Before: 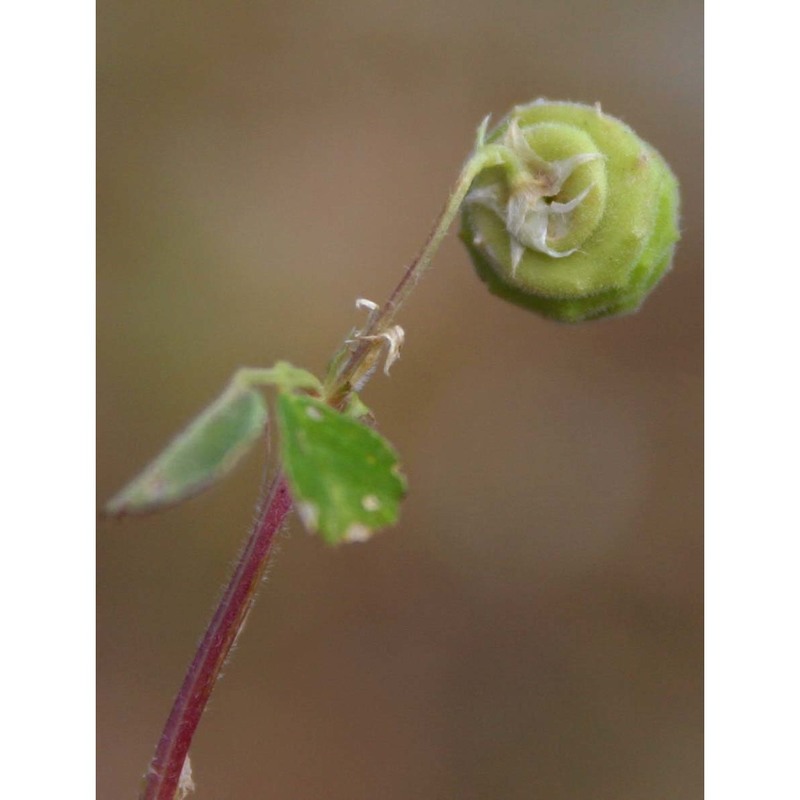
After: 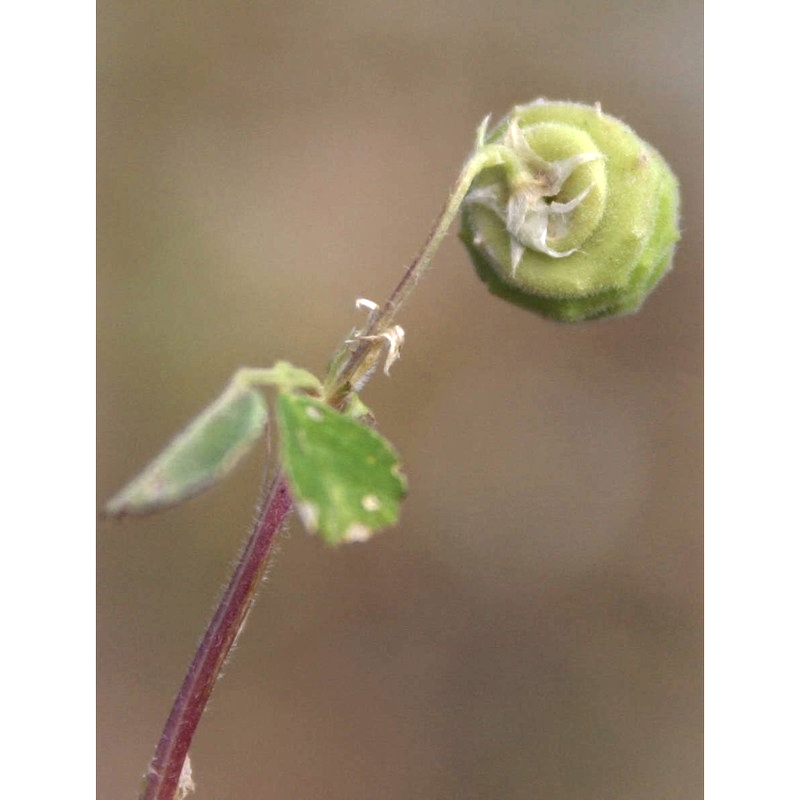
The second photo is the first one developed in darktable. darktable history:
local contrast: on, module defaults
color correction: highlights a* 2.86, highlights b* 5.02, shadows a* -2.74, shadows b* -4.85, saturation 0.807
exposure: black level correction 0, exposure 0.499 EV, compensate highlight preservation false
